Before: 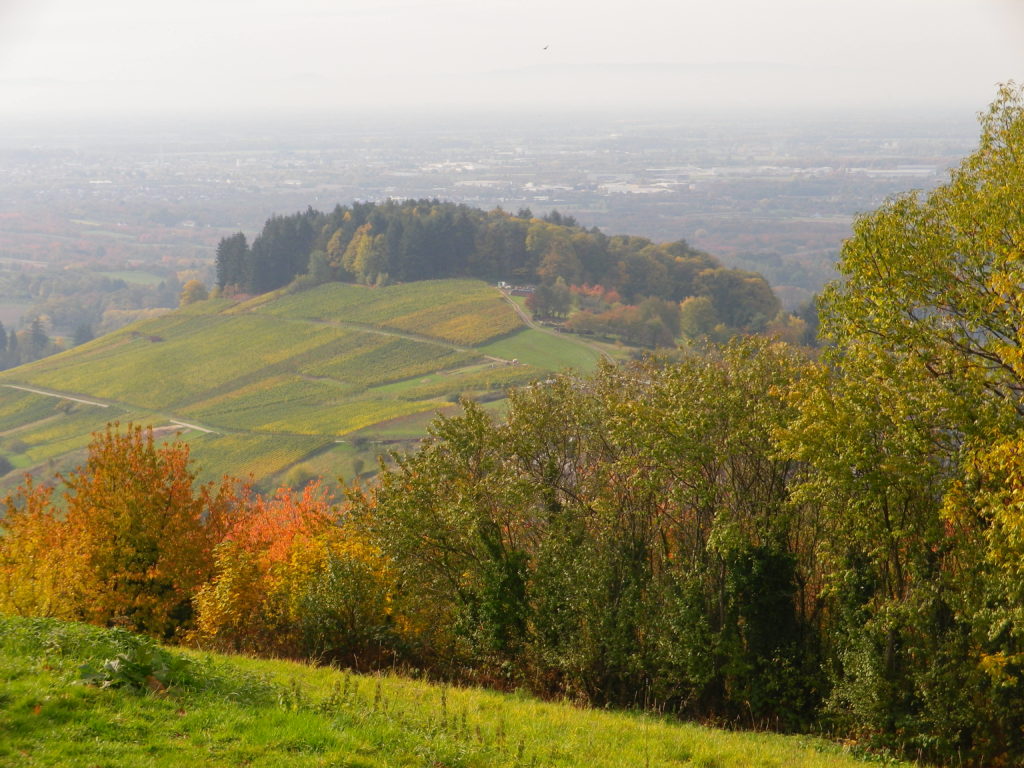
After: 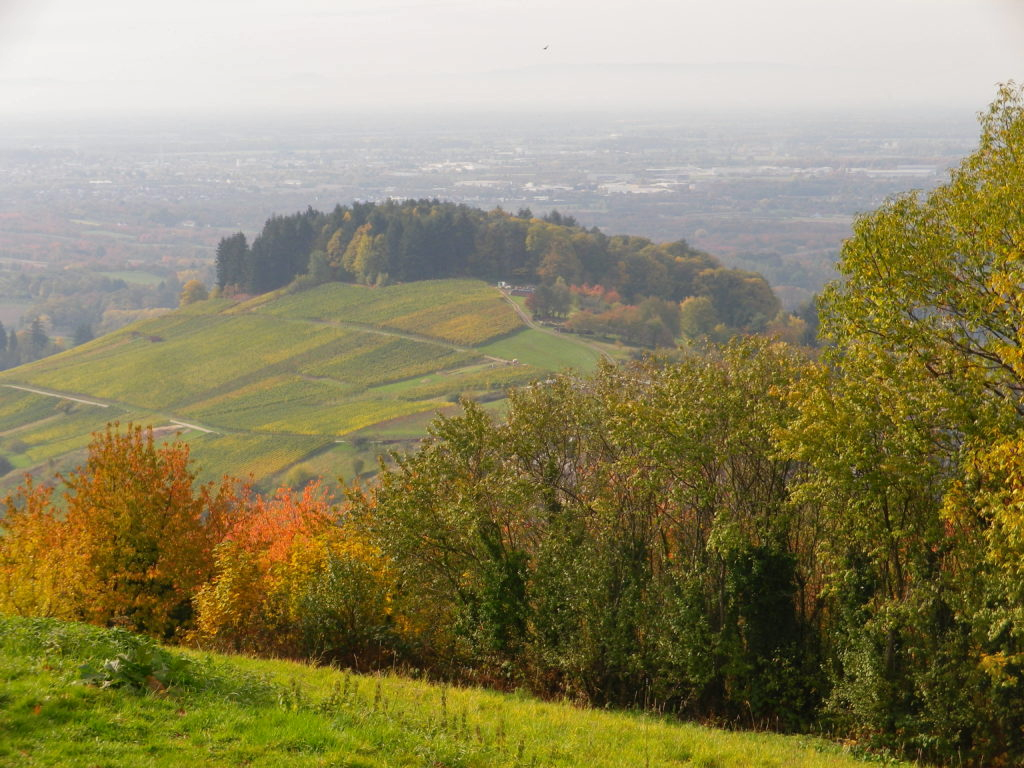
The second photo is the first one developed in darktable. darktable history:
shadows and highlights: radius 128.12, shadows 30.51, highlights -30.94, low approximation 0.01, soften with gaussian
